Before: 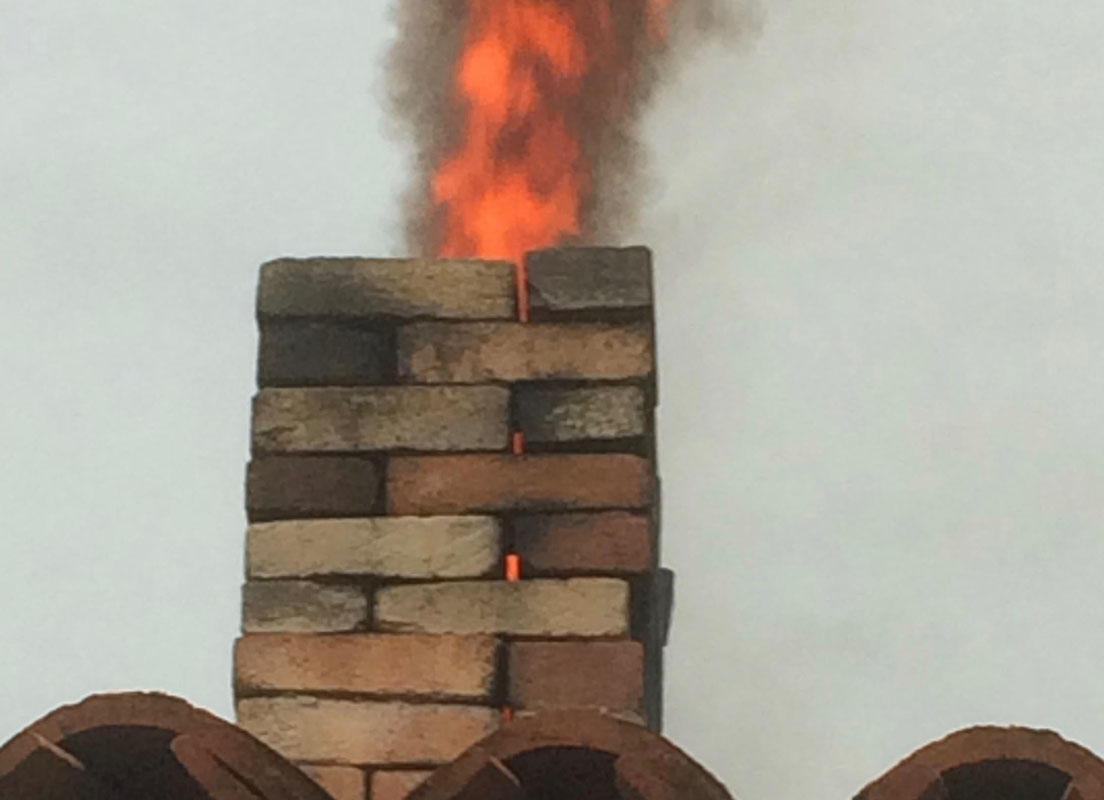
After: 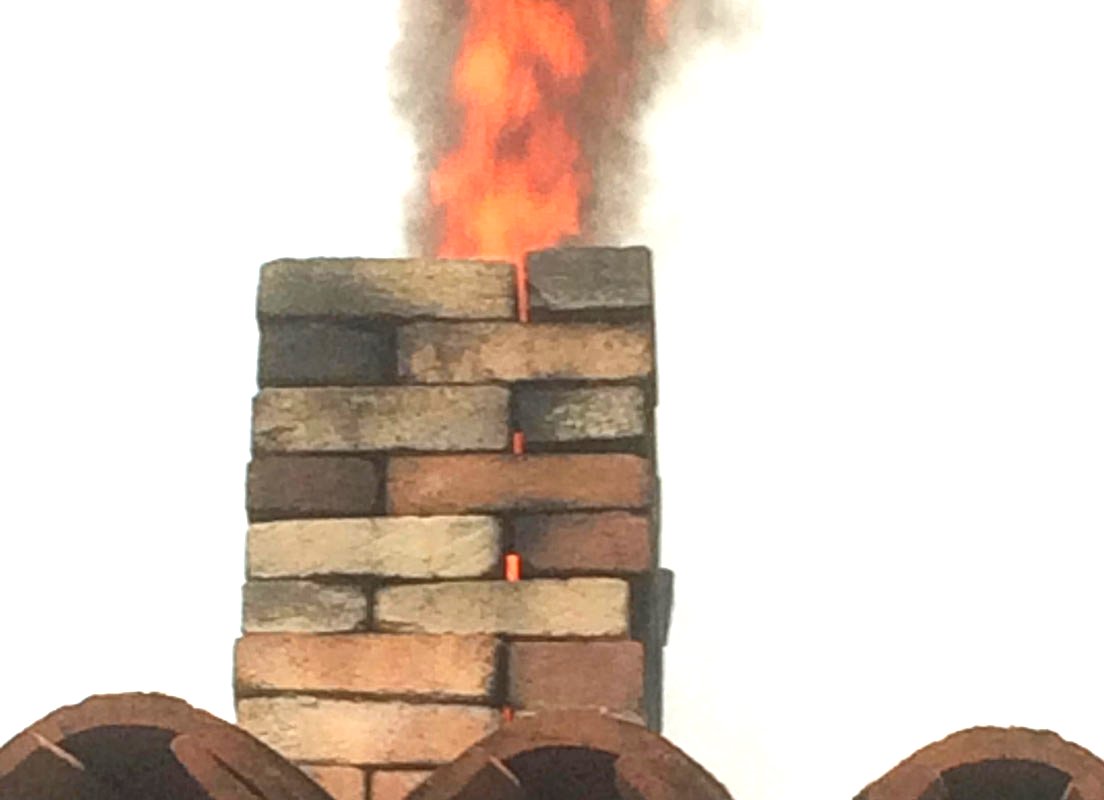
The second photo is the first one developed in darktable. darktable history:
exposure: exposure 1.211 EV, compensate highlight preservation false
